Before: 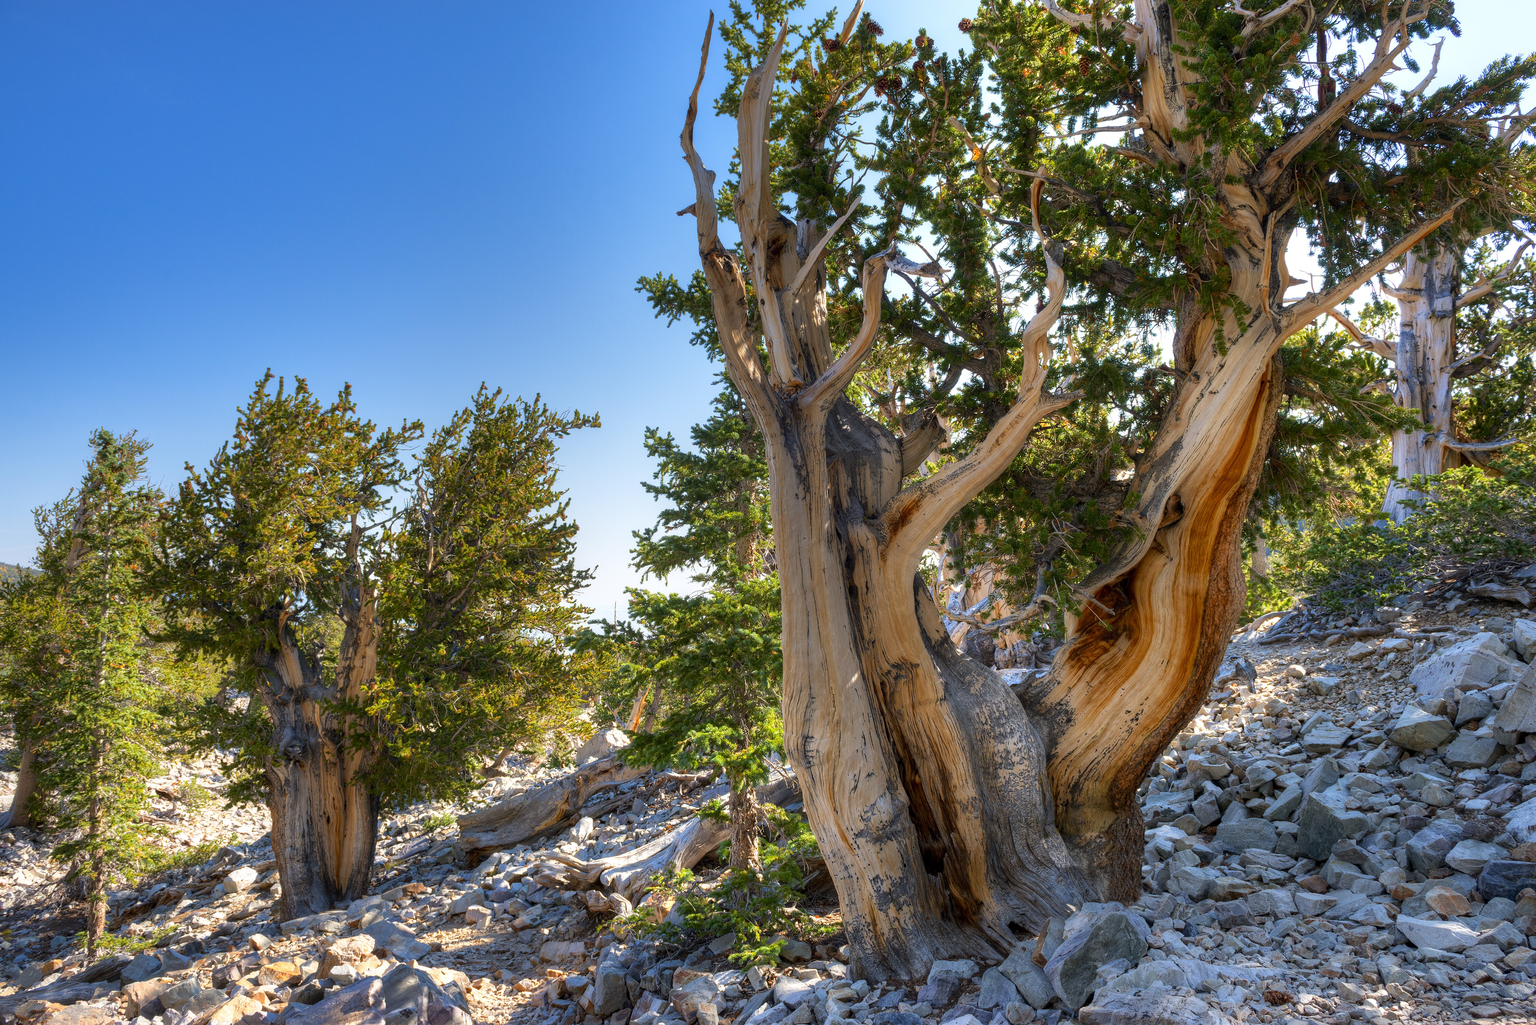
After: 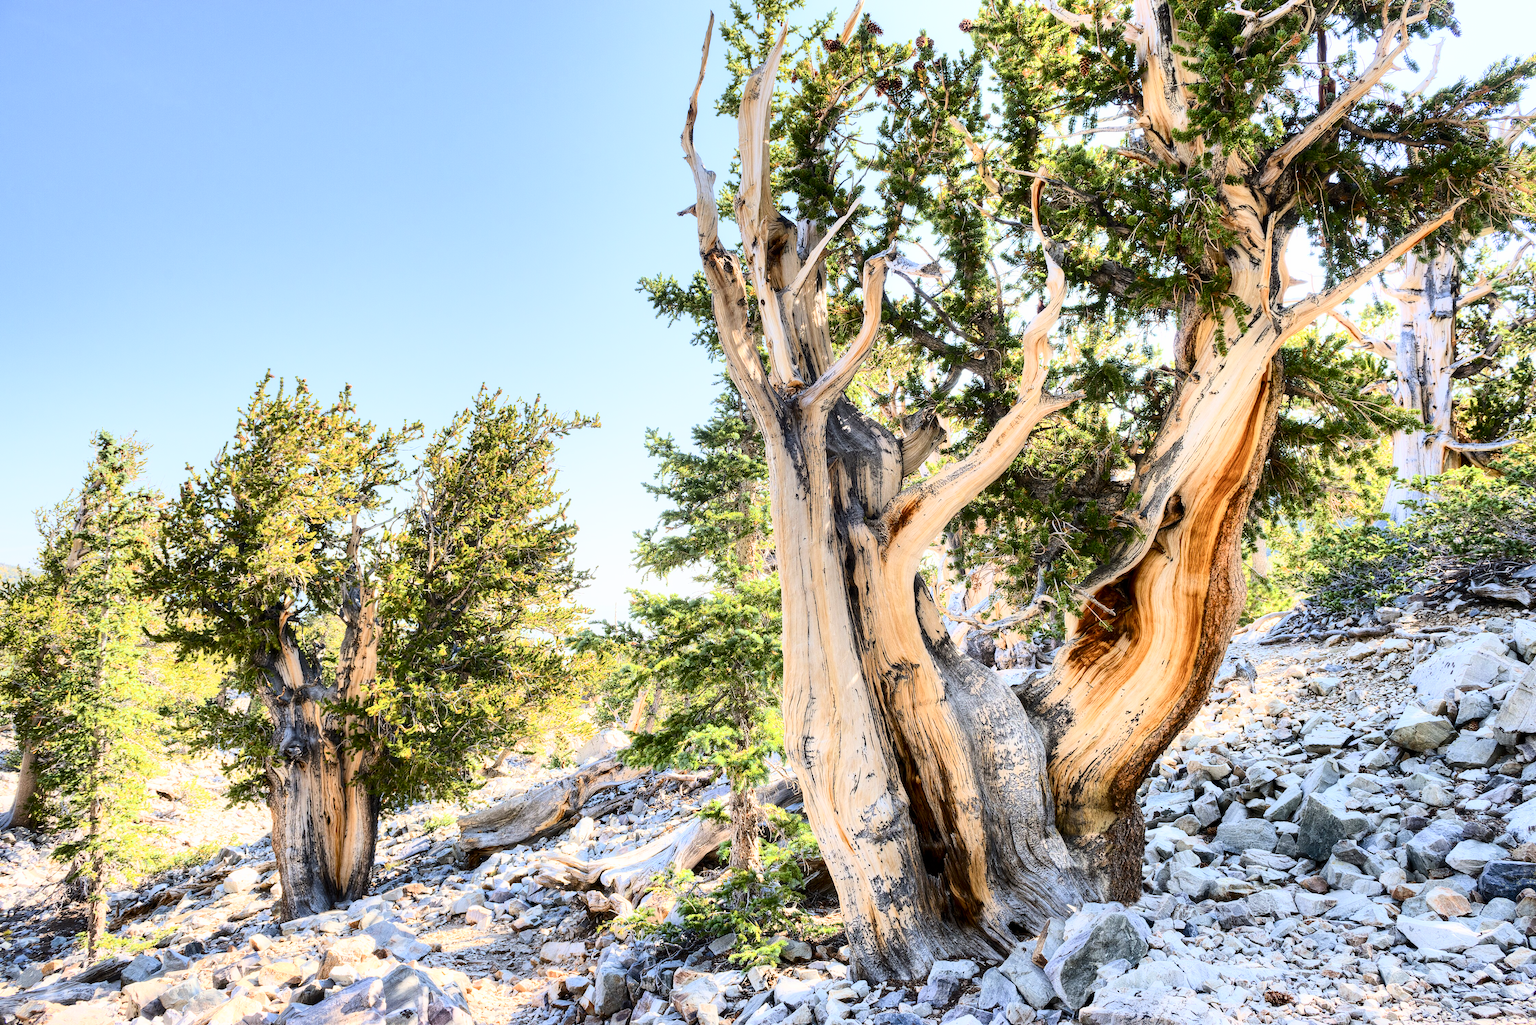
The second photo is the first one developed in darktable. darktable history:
contrast brightness saturation: contrast 0.39, brightness 0.1
filmic rgb: black relative exposure -7.65 EV, white relative exposure 4.56 EV, hardness 3.61, contrast 1.05
exposure: black level correction 0, exposure 1.35 EV, compensate exposure bias true, compensate highlight preservation false
white balance: emerald 1
